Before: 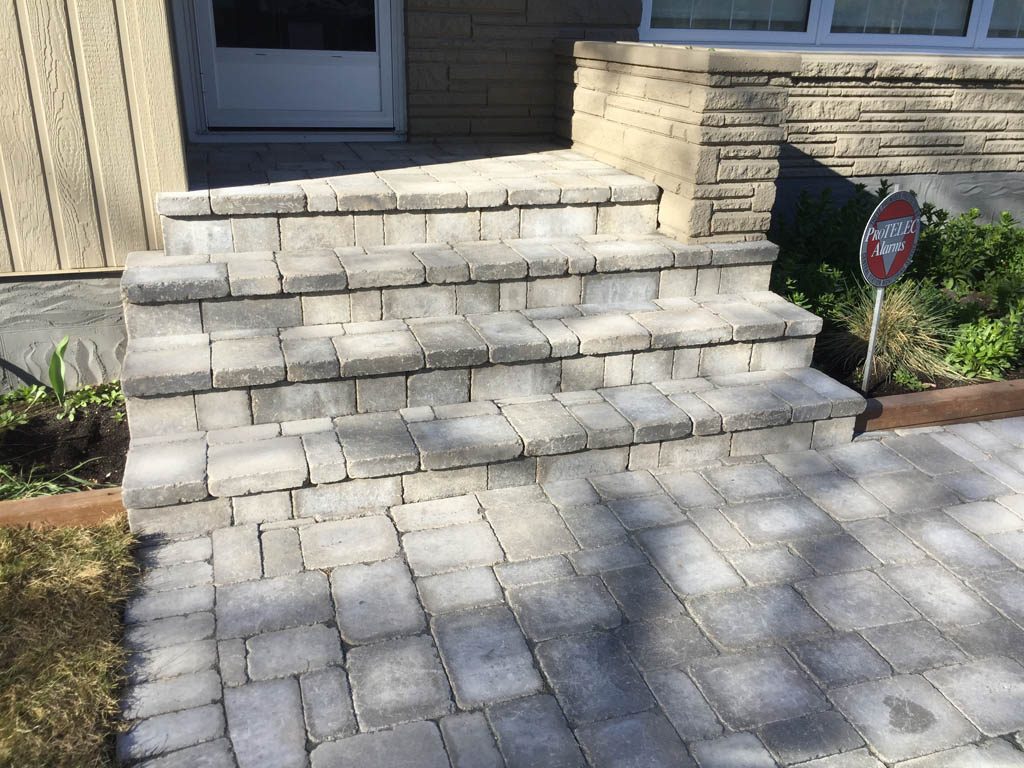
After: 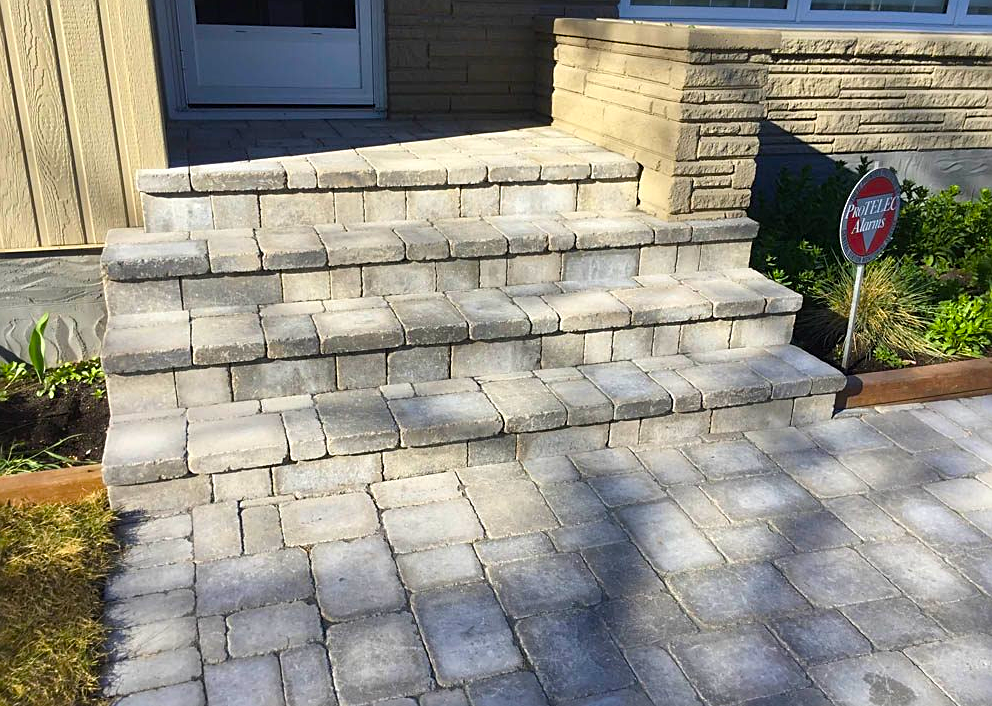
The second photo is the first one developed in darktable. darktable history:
crop: left 2.012%, top 3.12%, right 1.11%, bottom 4.859%
sharpen: on, module defaults
color balance rgb: linear chroma grading › global chroma 9.666%, perceptual saturation grading › global saturation 30.56%, global vibrance 19.691%
